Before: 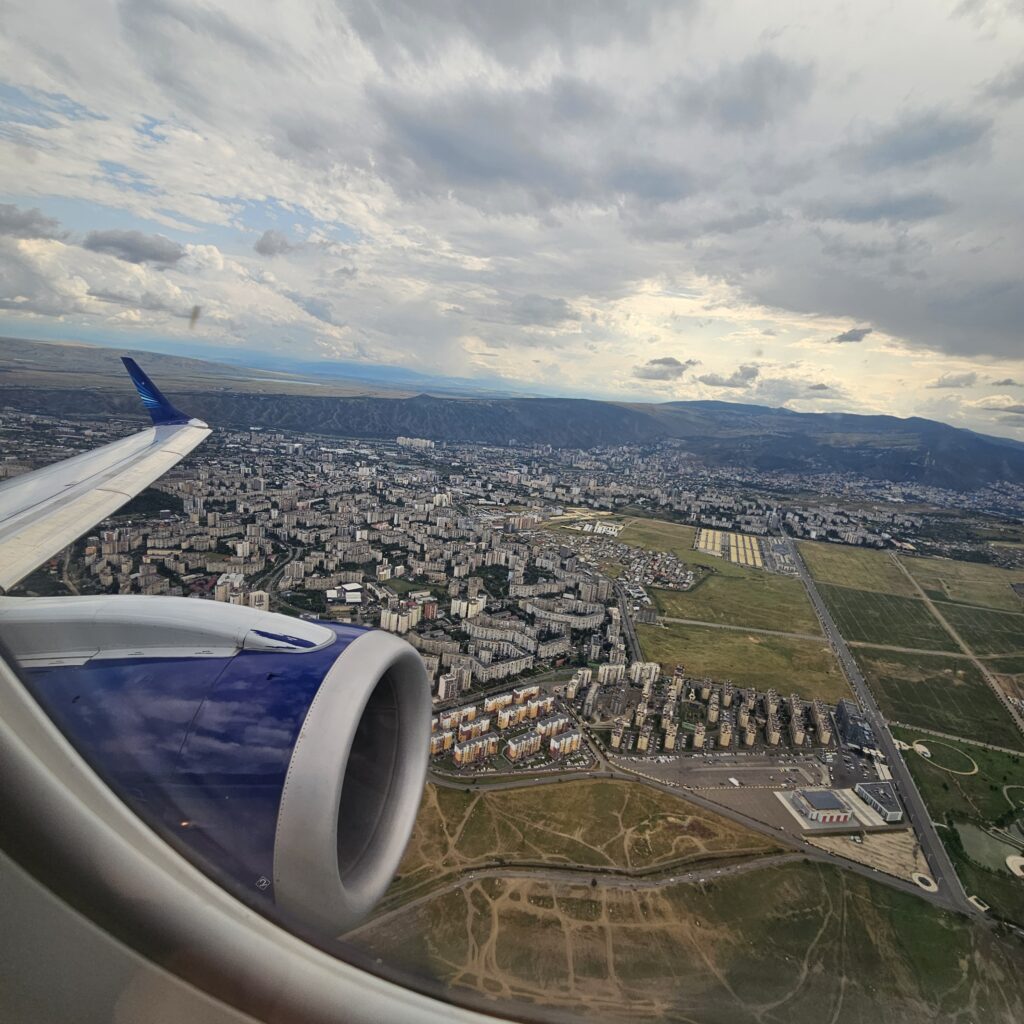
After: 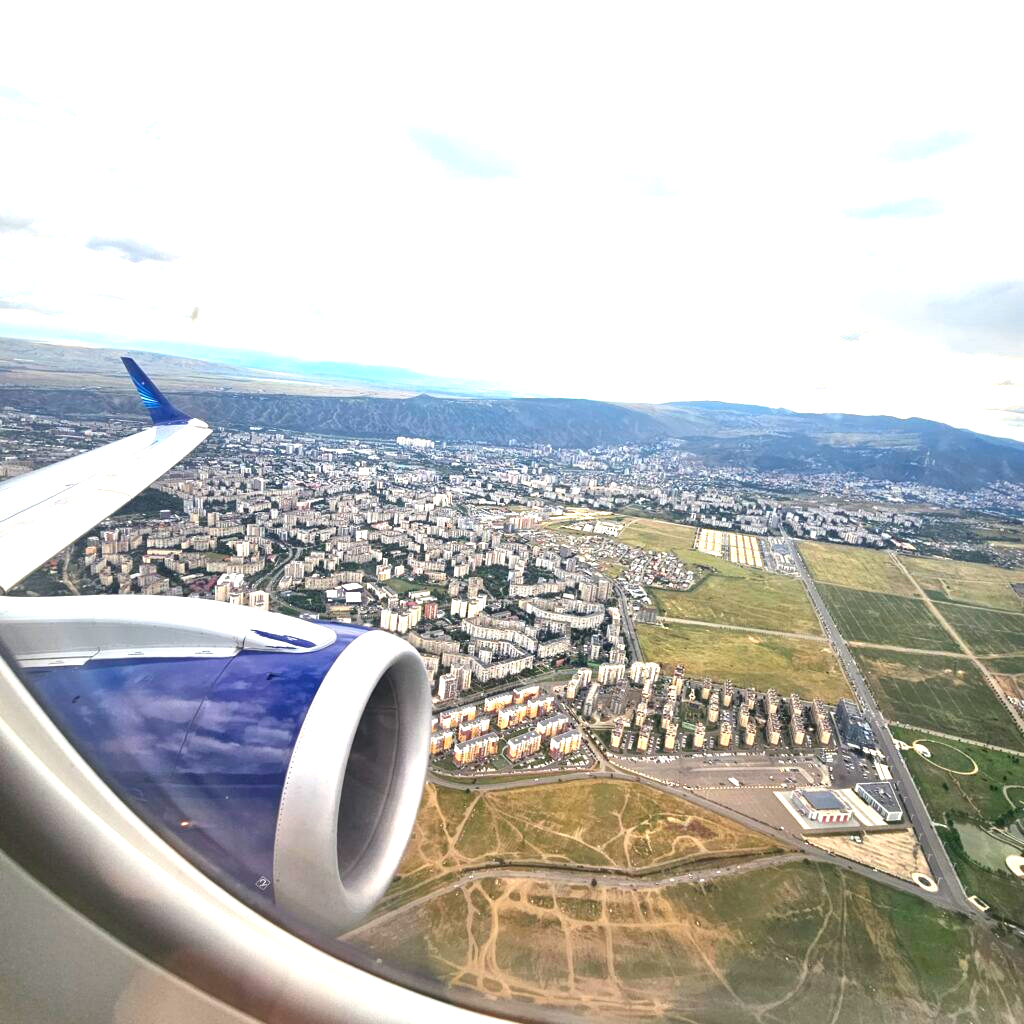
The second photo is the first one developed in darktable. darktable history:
exposure: black level correction 0, exposure 1.74 EV, compensate highlight preservation false
